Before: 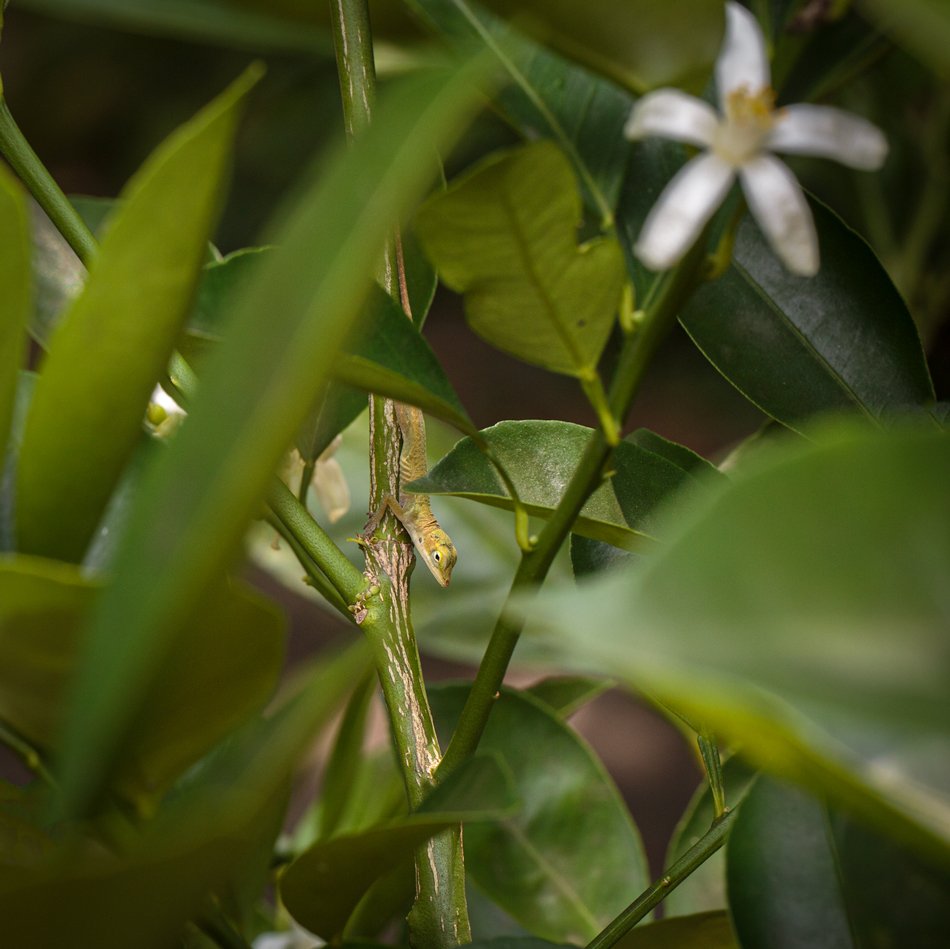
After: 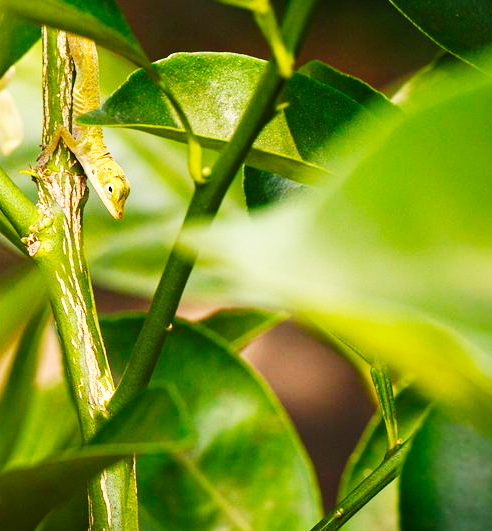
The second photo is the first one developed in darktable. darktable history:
base curve: curves: ch0 [(0, 0) (0.007, 0.004) (0.027, 0.03) (0.046, 0.07) (0.207, 0.54) (0.442, 0.872) (0.673, 0.972) (1, 1)], preserve colors none
crop: left 34.479%, top 38.822%, right 13.718%, bottom 5.172%
exposure: black level correction 0.002, exposure 0.15 EV, compensate highlight preservation false
color balance rgb: shadows lift › chroma 2%, shadows lift › hue 219.6°, power › hue 313.2°, highlights gain › chroma 3%, highlights gain › hue 75.6°, global offset › luminance 0.5%, perceptual saturation grading › global saturation 15.33%, perceptual saturation grading › highlights -19.33%, perceptual saturation grading › shadows 20%, global vibrance 20%
